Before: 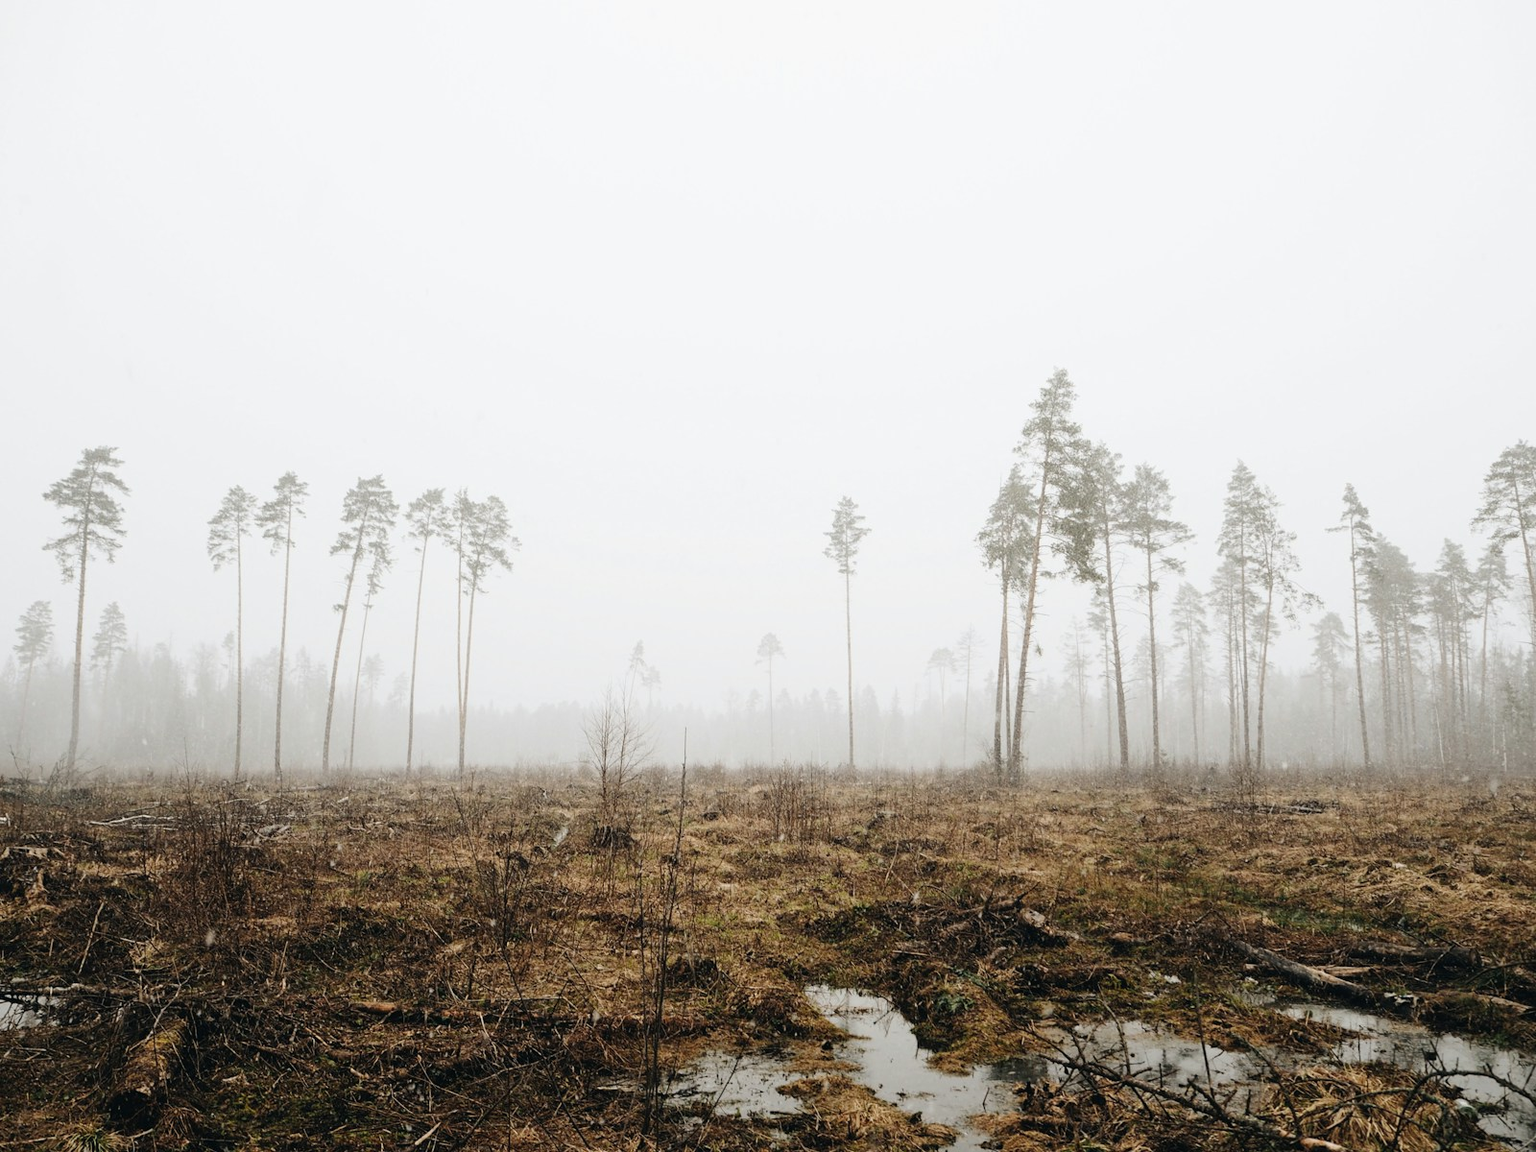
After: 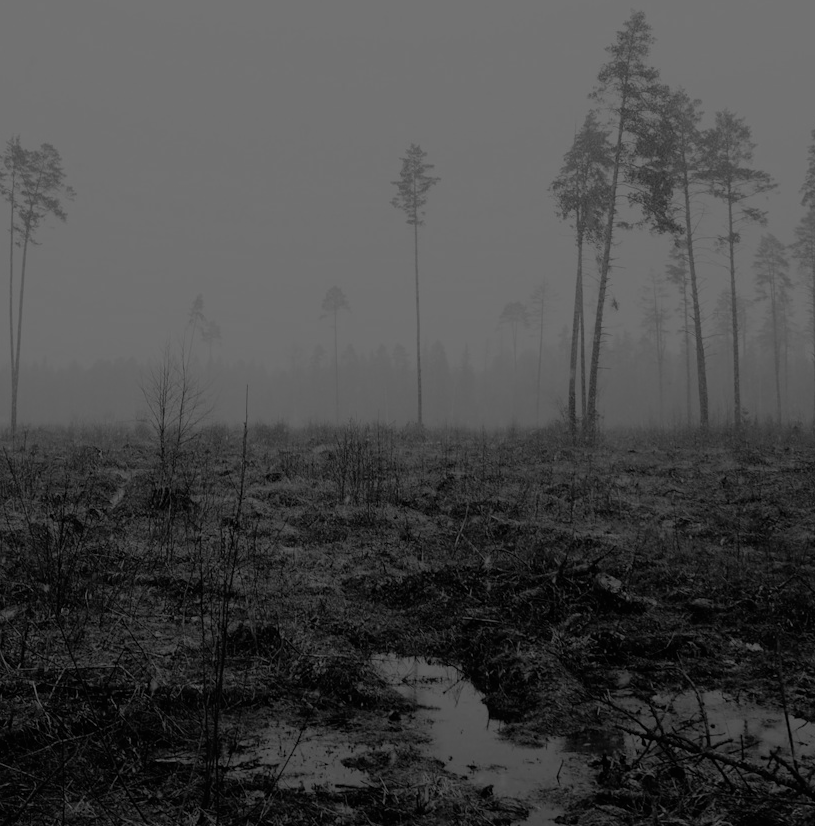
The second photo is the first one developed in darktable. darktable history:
crop and rotate: left 29.237%, top 31.152%, right 19.807%
exposure: exposure -2.446 EV, compensate highlight preservation false
monochrome: on, module defaults
